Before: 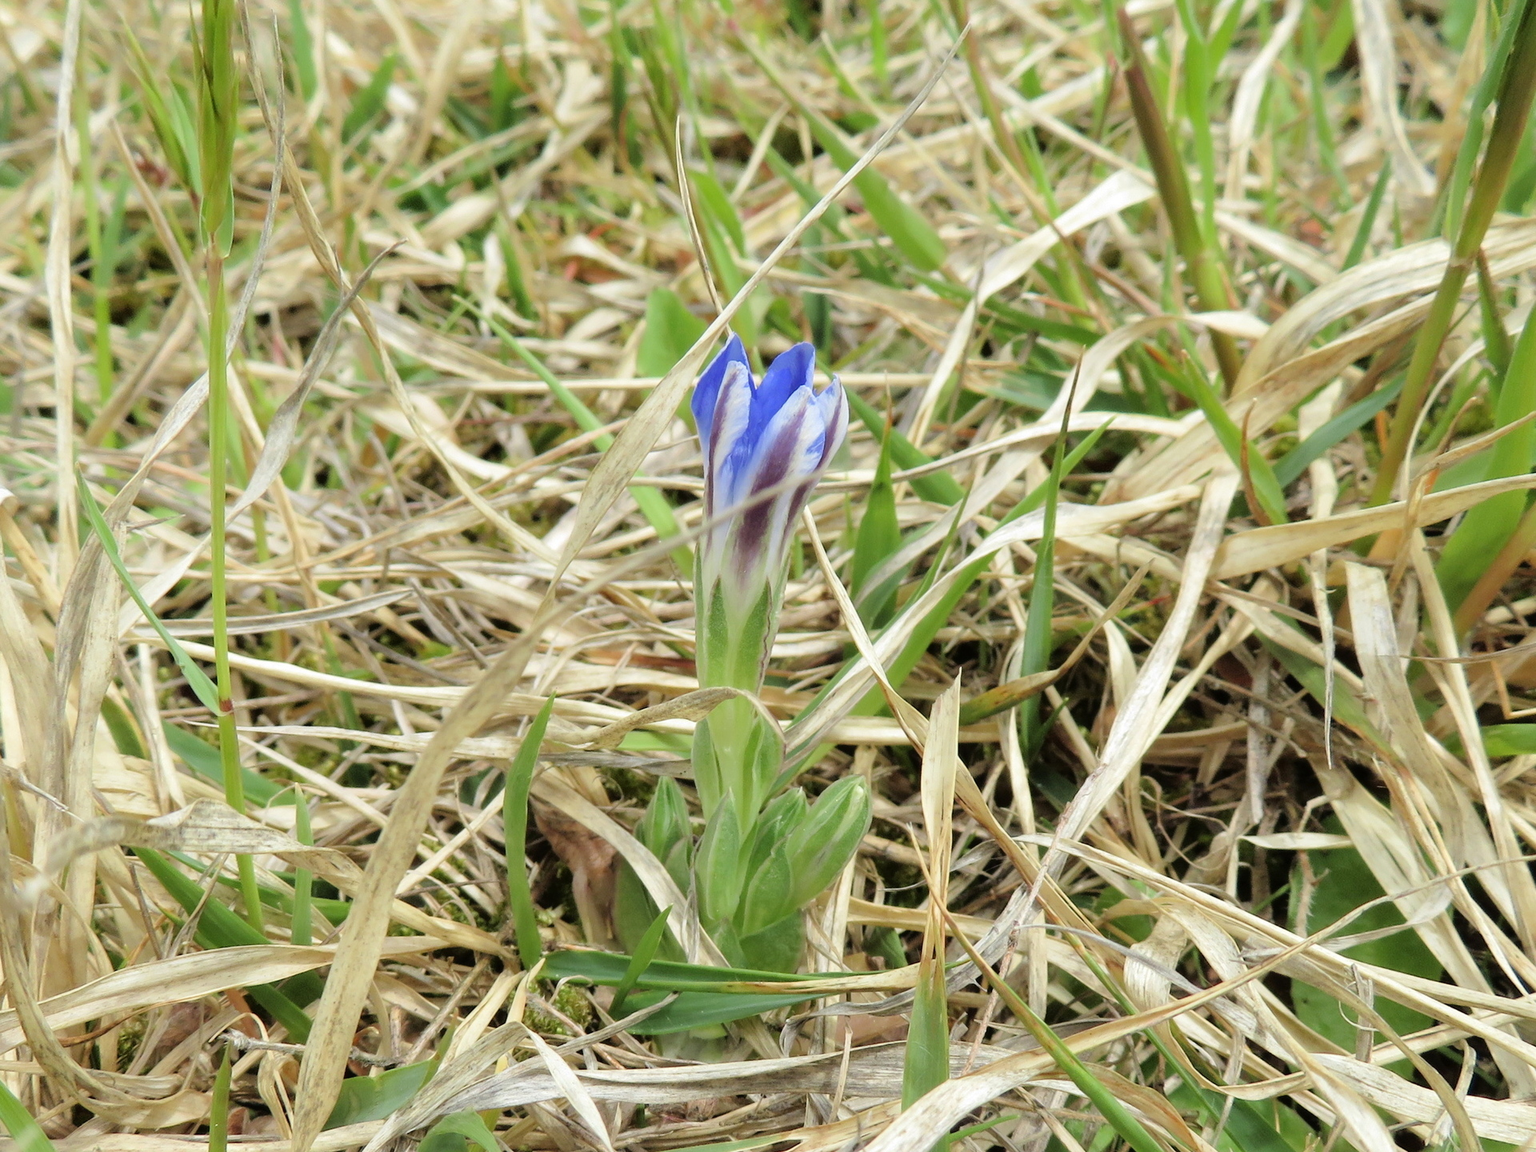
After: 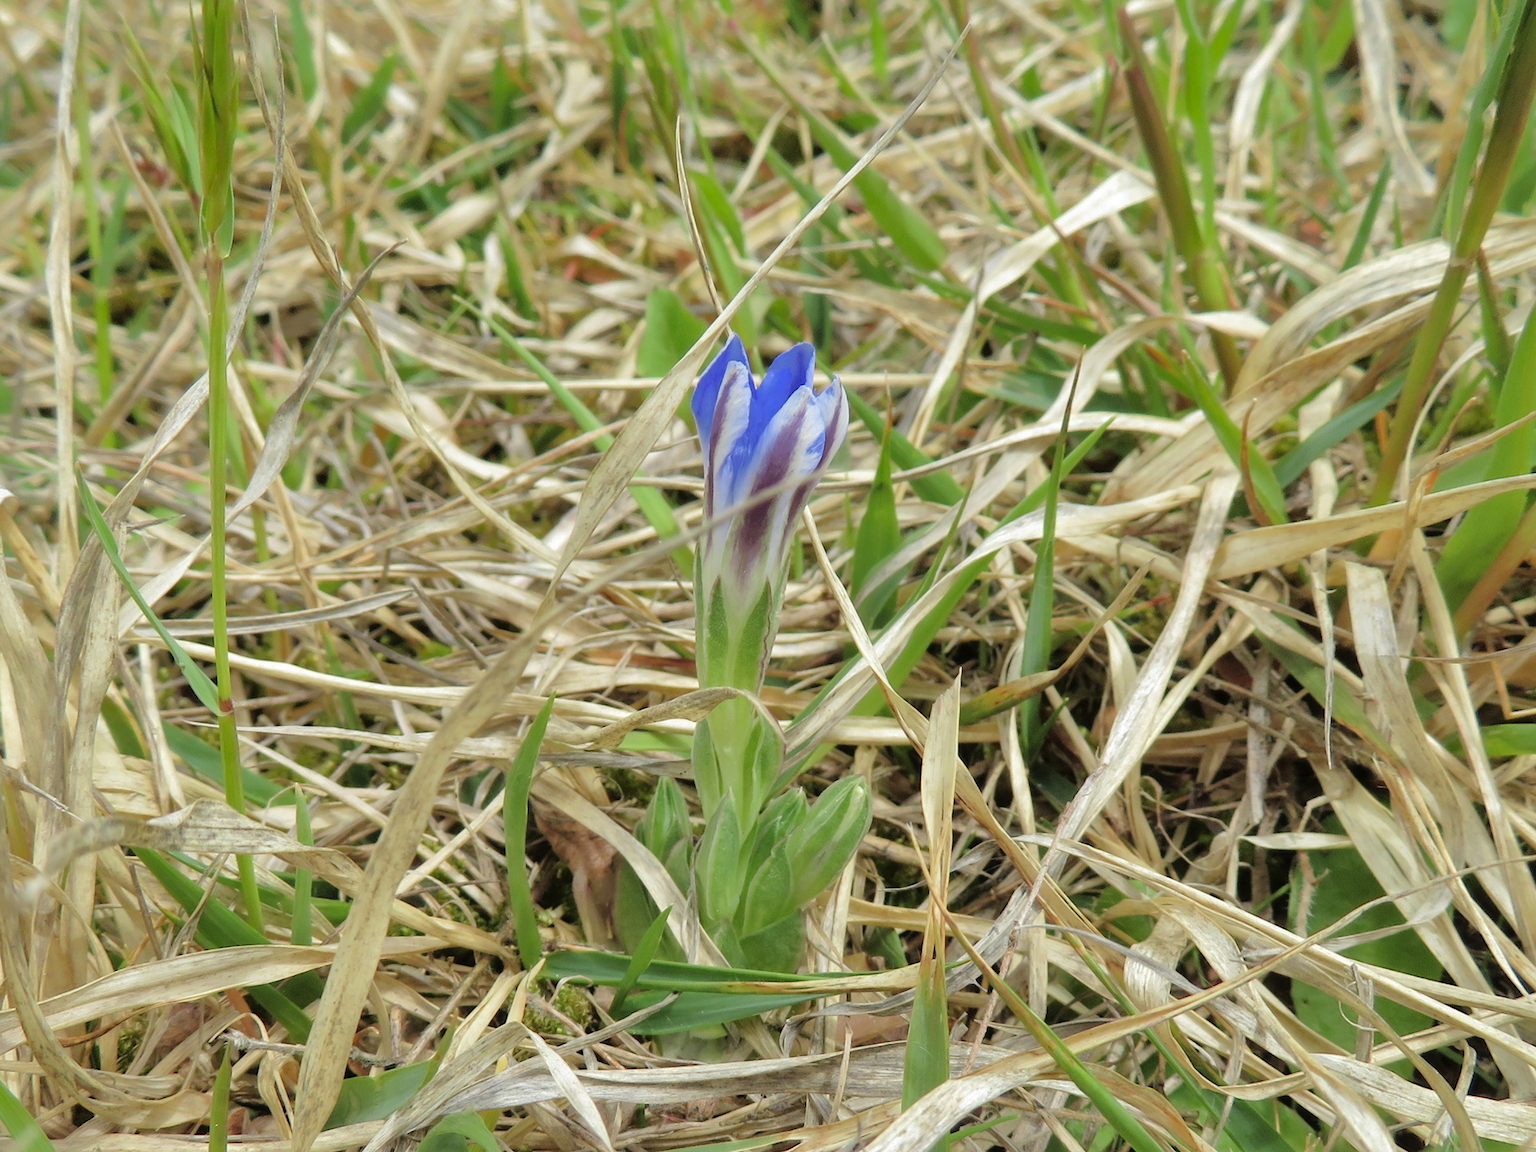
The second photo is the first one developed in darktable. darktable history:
shadows and highlights: shadows 39.85, highlights -59.99
